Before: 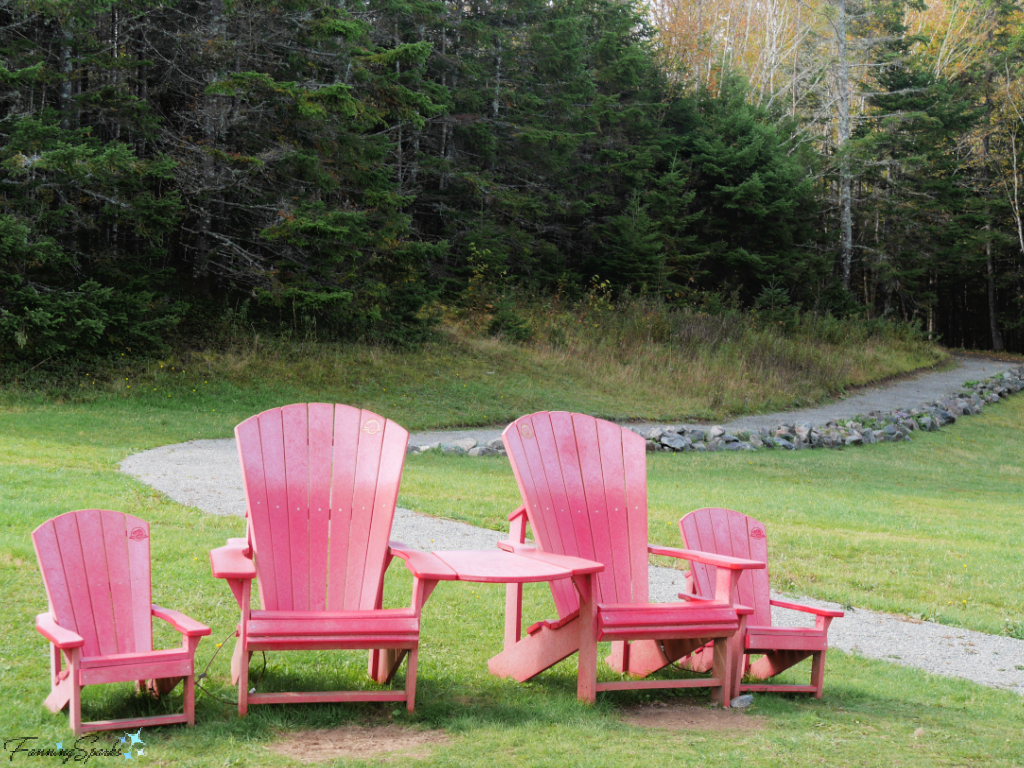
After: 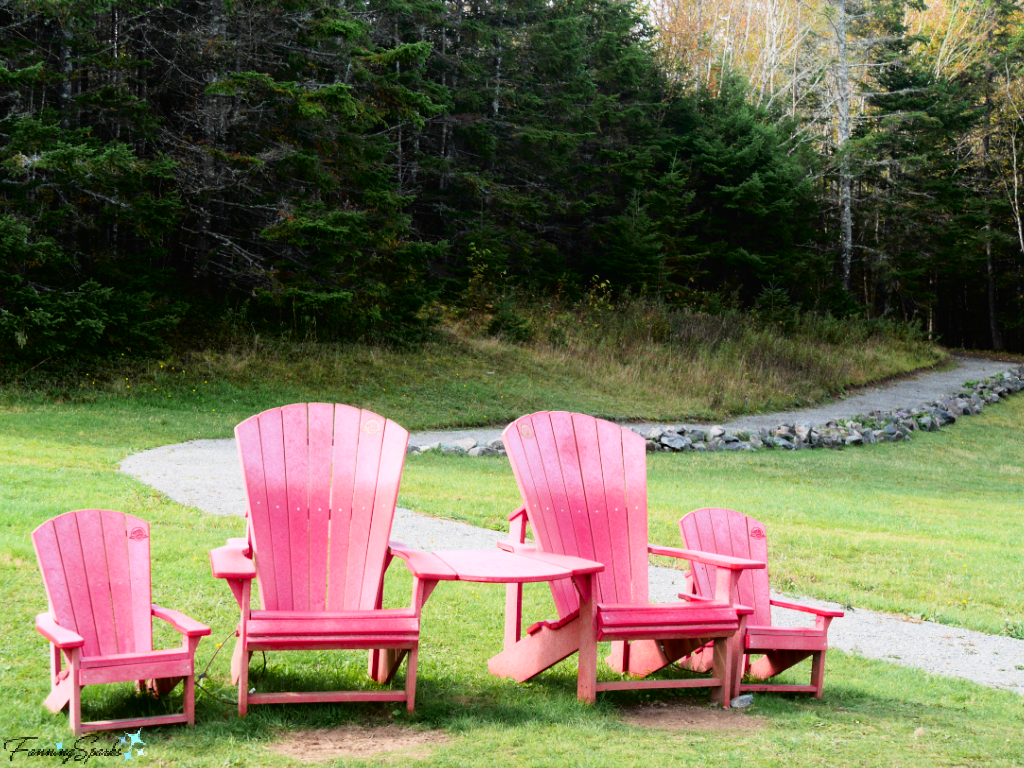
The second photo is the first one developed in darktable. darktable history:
contrast brightness saturation: contrast 0.035, saturation 0.155
tone curve: curves: ch0 [(0, 0) (0.003, 0.008) (0.011, 0.008) (0.025, 0.011) (0.044, 0.017) (0.069, 0.026) (0.1, 0.039) (0.136, 0.054) (0.177, 0.093) (0.224, 0.15) (0.277, 0.21) (0.335, 0.285) (0.399, 0.366) (0.468, 0.462) (0.543, 0.564) (0.623, 0.679) (0.709, 0.79) (0.801, 0.883) (0.898, 0.95) (1, 1)], color space Lab, independent channels, preserve colors none
